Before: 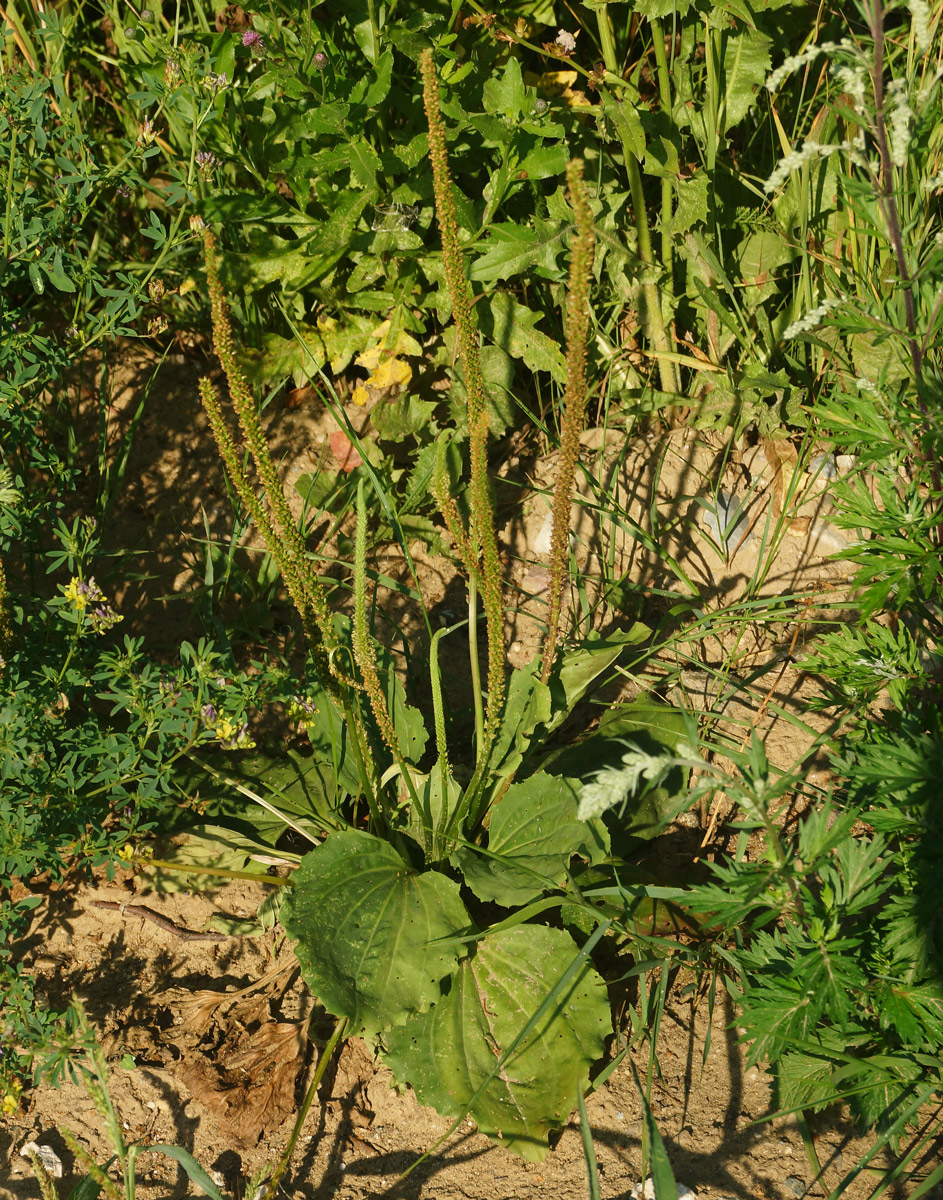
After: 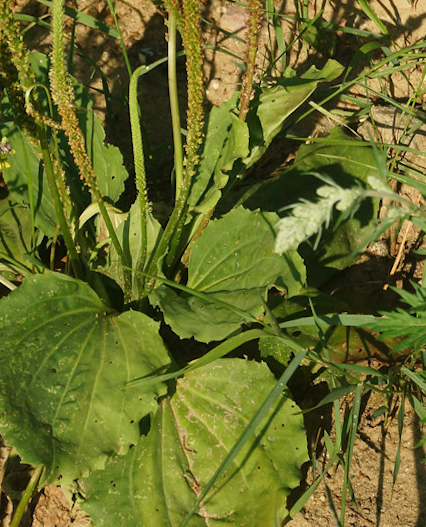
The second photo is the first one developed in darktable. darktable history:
crop: left 35.976%, top 45.819%, right 18.162%, bottom 5.807%
rotate and perspective: rotation -0.013°, lens shift (vertical) -0.027, lens shift (horizontal) 0.178, crop left 0.016, crop right 0.989, crop top 0.082, crop bottom 0.918
